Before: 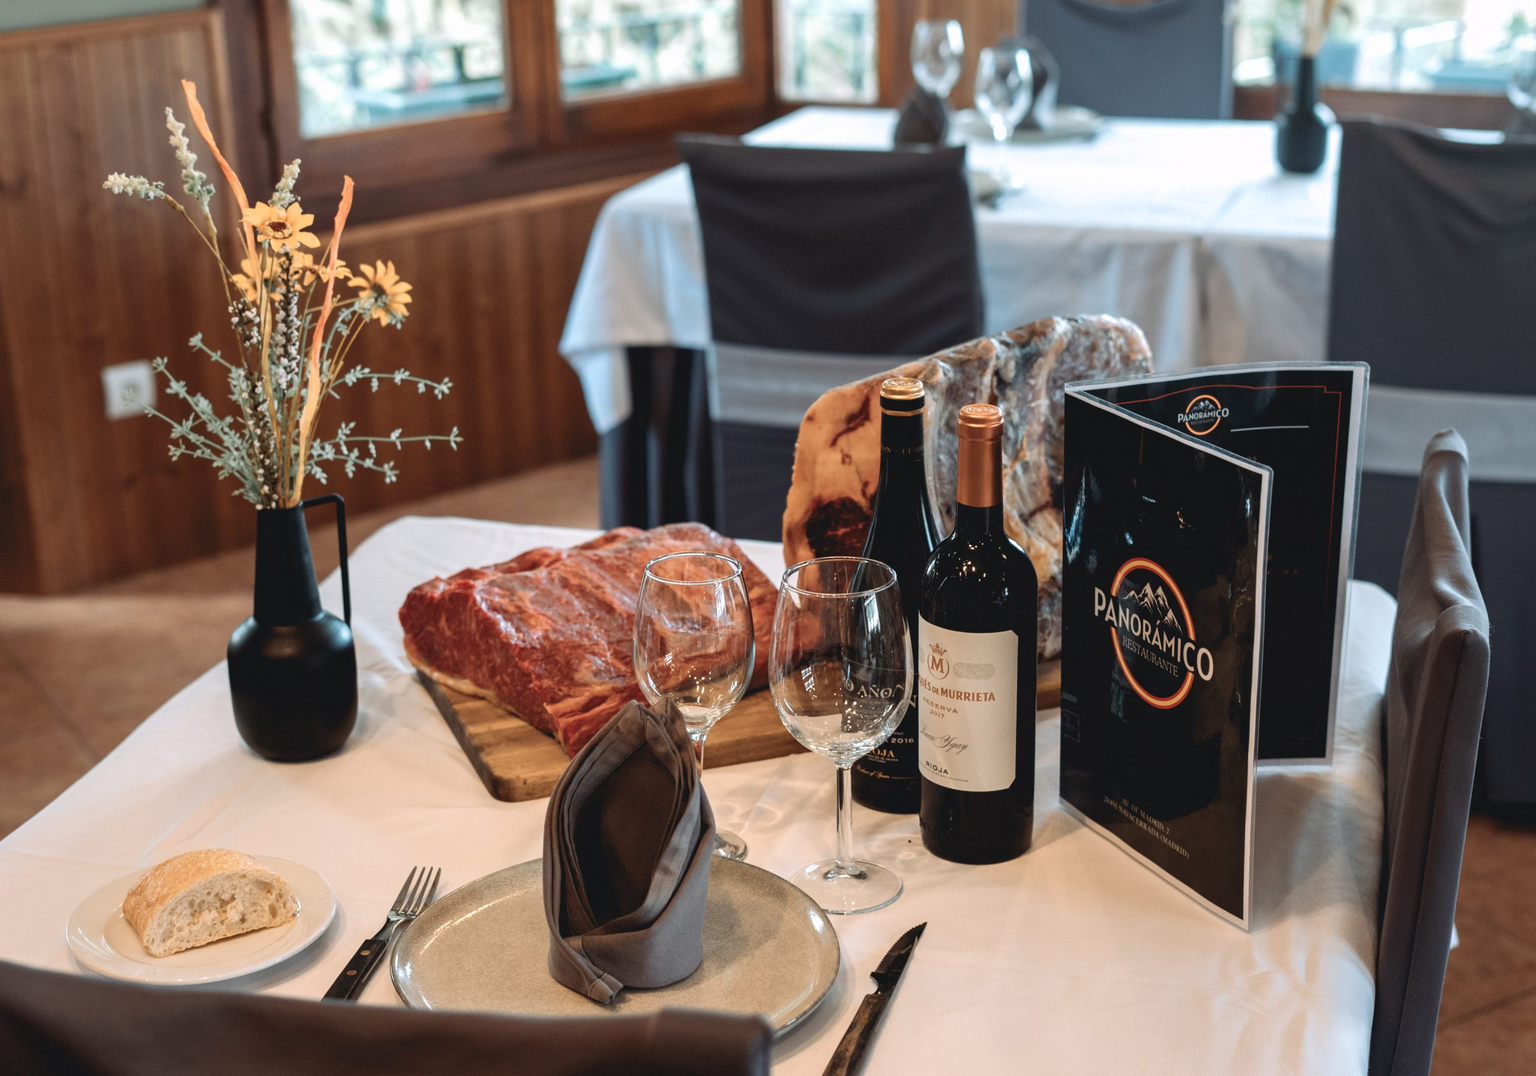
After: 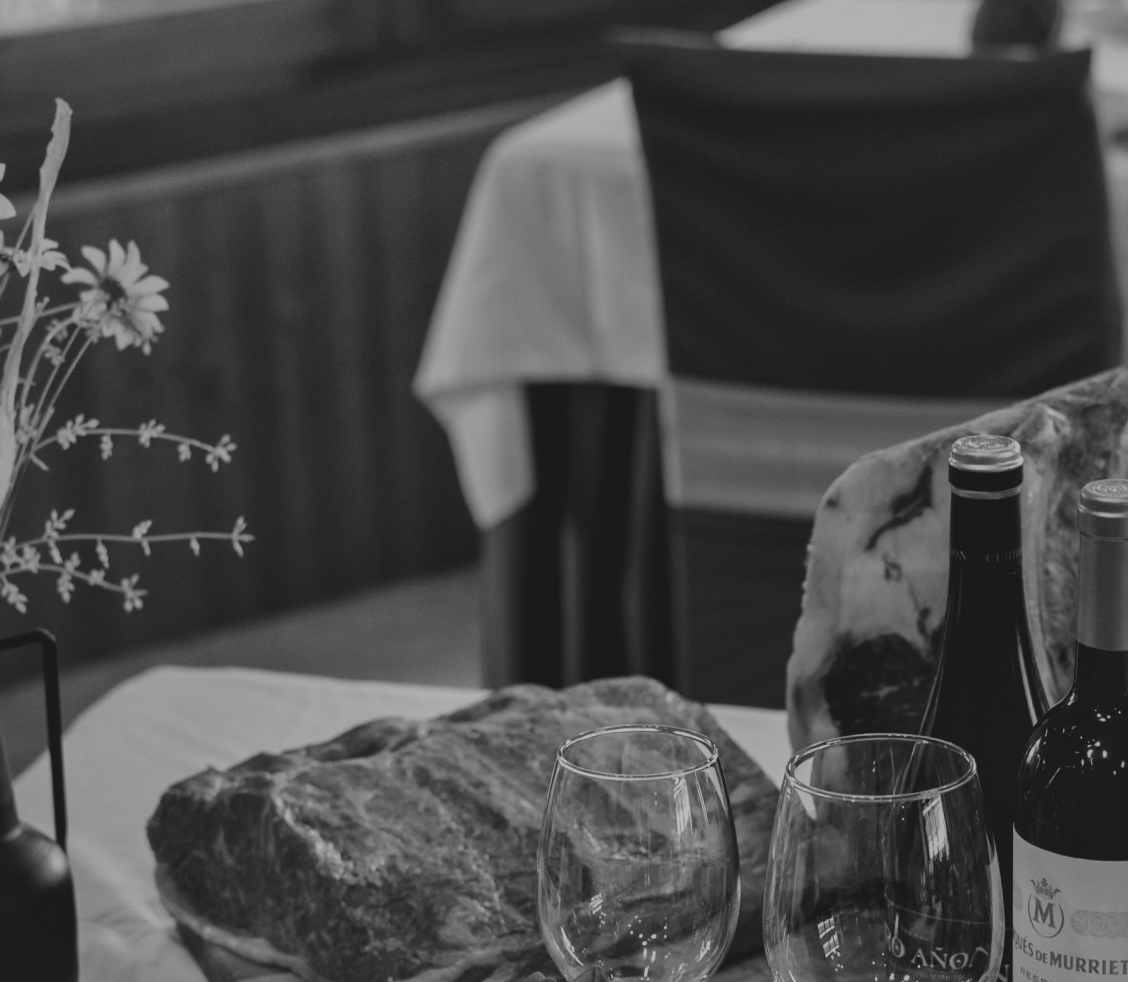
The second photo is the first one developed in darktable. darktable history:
color balance rgb: perceptual saturation grading › global saturation 35%, perceptual saturation grading › highlights -30%, perceptual saturation grading › shadows 35%, perceptual brilliance grading › global brilliance 3%, perceptual brilliance grading › highlights -3%, perceptual brilliance grading › shadows 3%
crop: left 20.248%, top 10.86%, right 35.675%, bottom 34.321%
local contrast: mode bilateral grid, contrast 20, coarseness 50, detail 120%, midtone range 0.2
monochrome: a 30.25, b 92.03
exposure: black level correction -0.016, exposure -1.018 EV, compensate highlight preservation false
